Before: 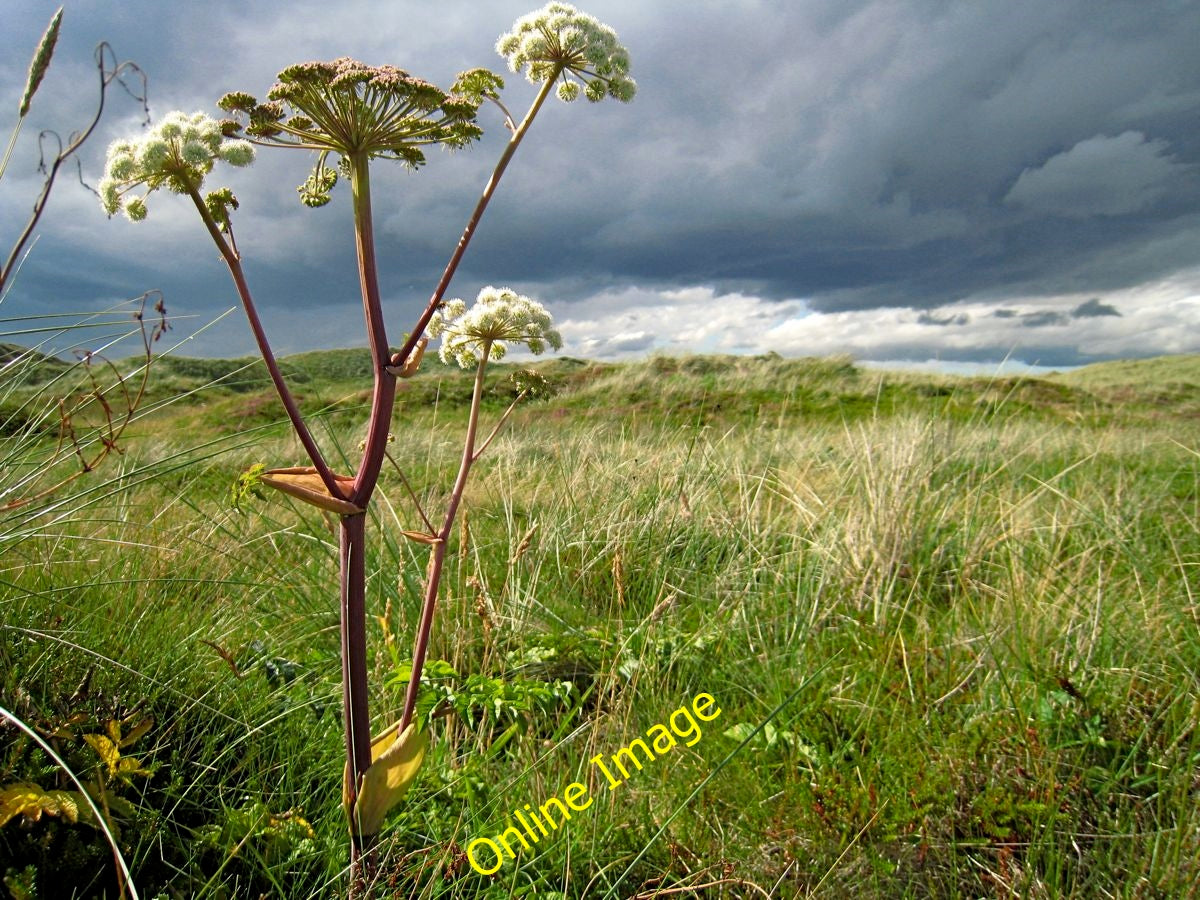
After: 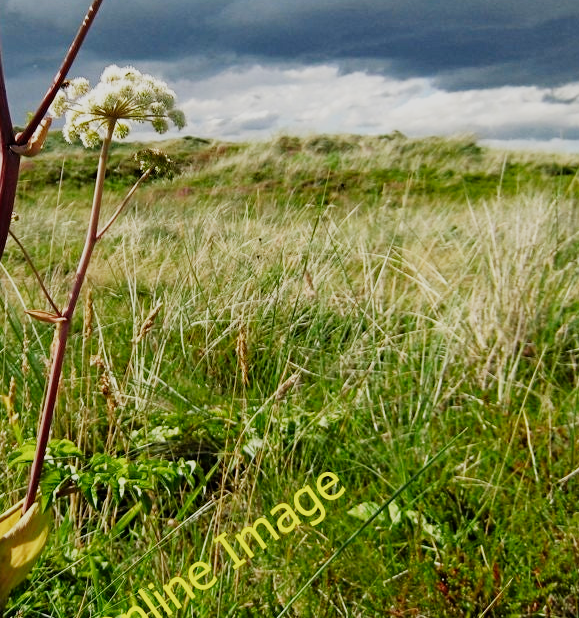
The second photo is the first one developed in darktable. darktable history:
sigmoid: skew -0.2, preserve hue 0%, red attenuation 0.1, red rotation 0.035, green attenuation 0.1, green rotation -0.017, blue attenuation 0.15, blue rotation -0.052, base primaries Rec2020
crop: left 31.379%, top 24.658%, right 20.326%, bottom 6.628%
